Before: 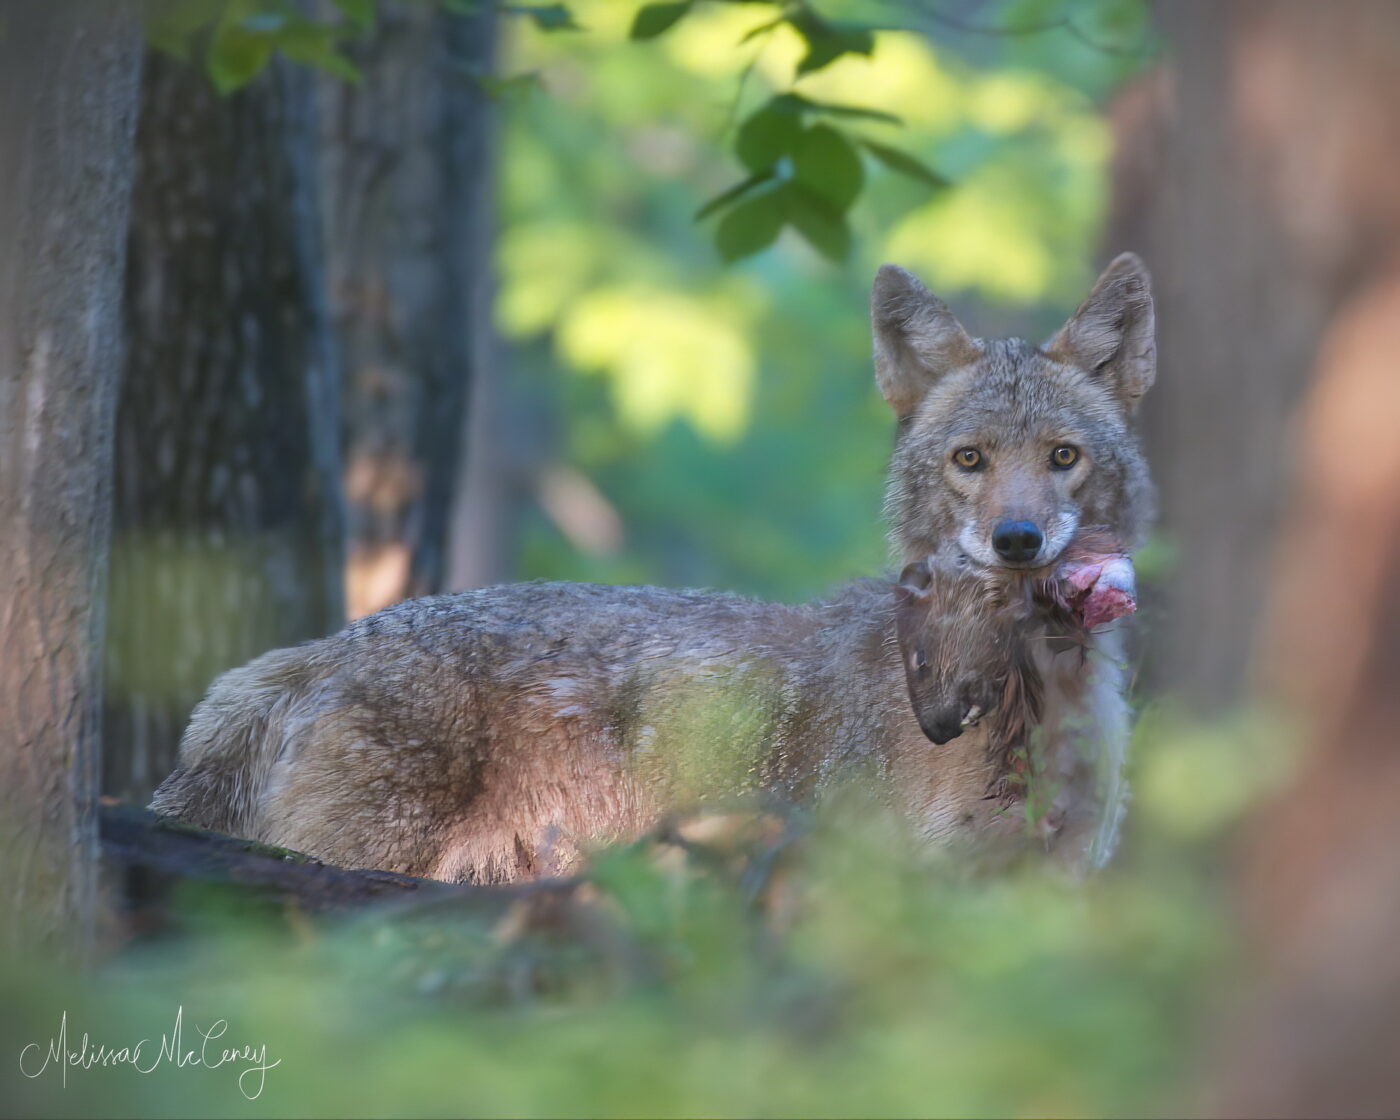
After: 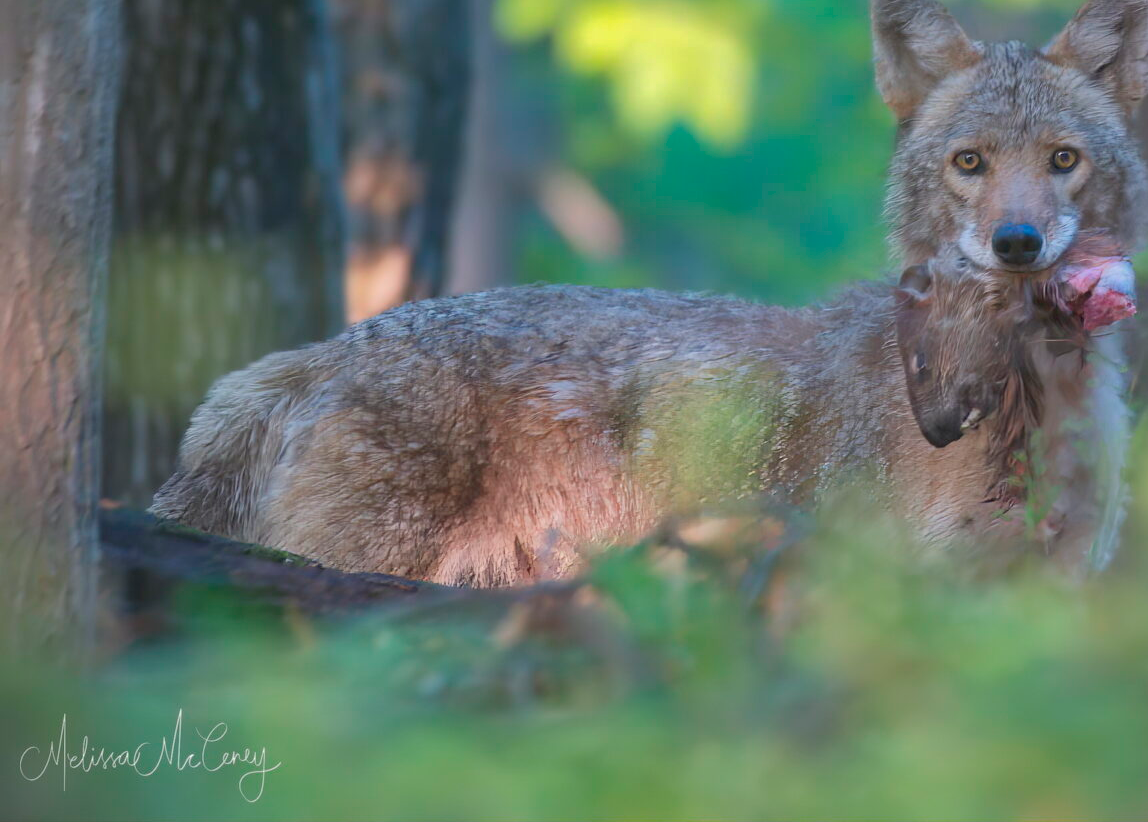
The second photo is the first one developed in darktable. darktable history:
crop: top 26.531%, right 17.959%
shadows and highlights: shadows 40, highlights -60
tone equalizer: on, module defaults
local contrast: mode bilateral grid, contrast 100, coarseness 100, detail 91%, midtone range 0.2
